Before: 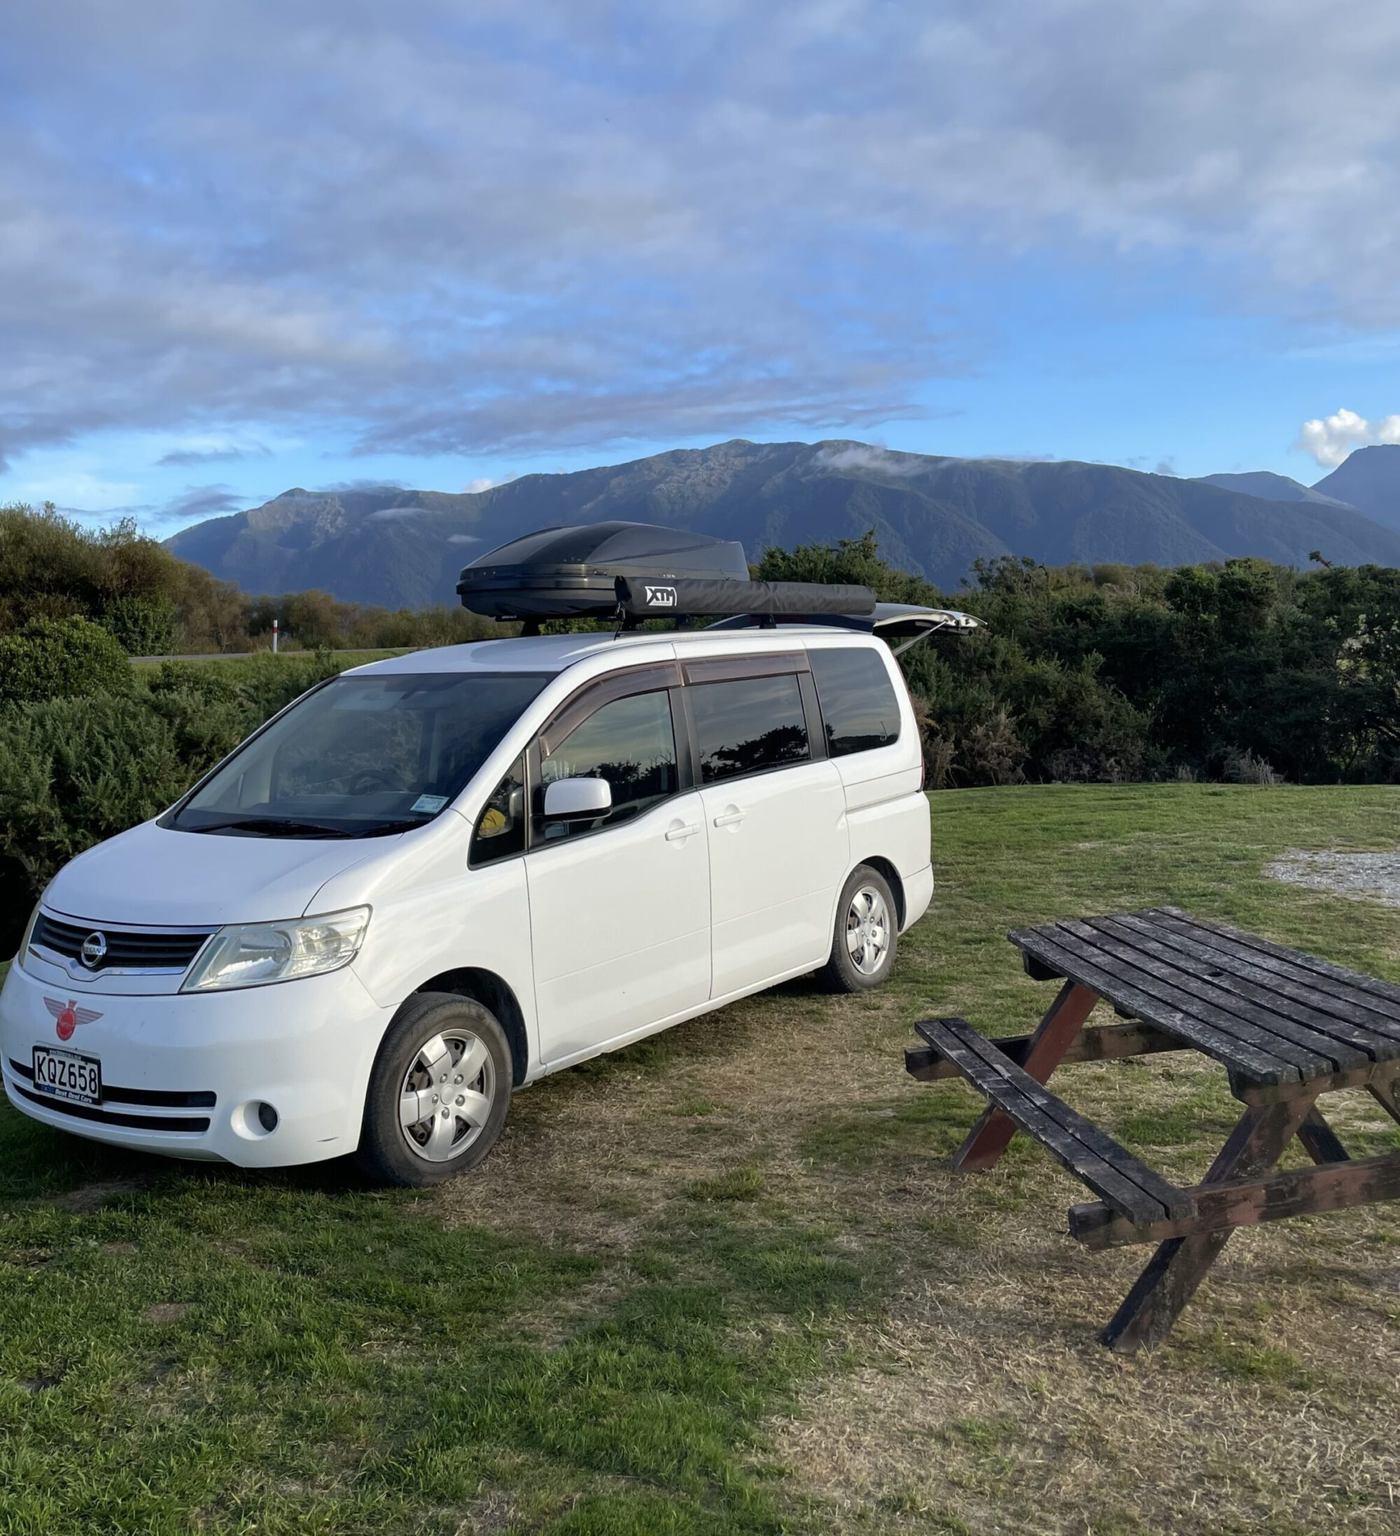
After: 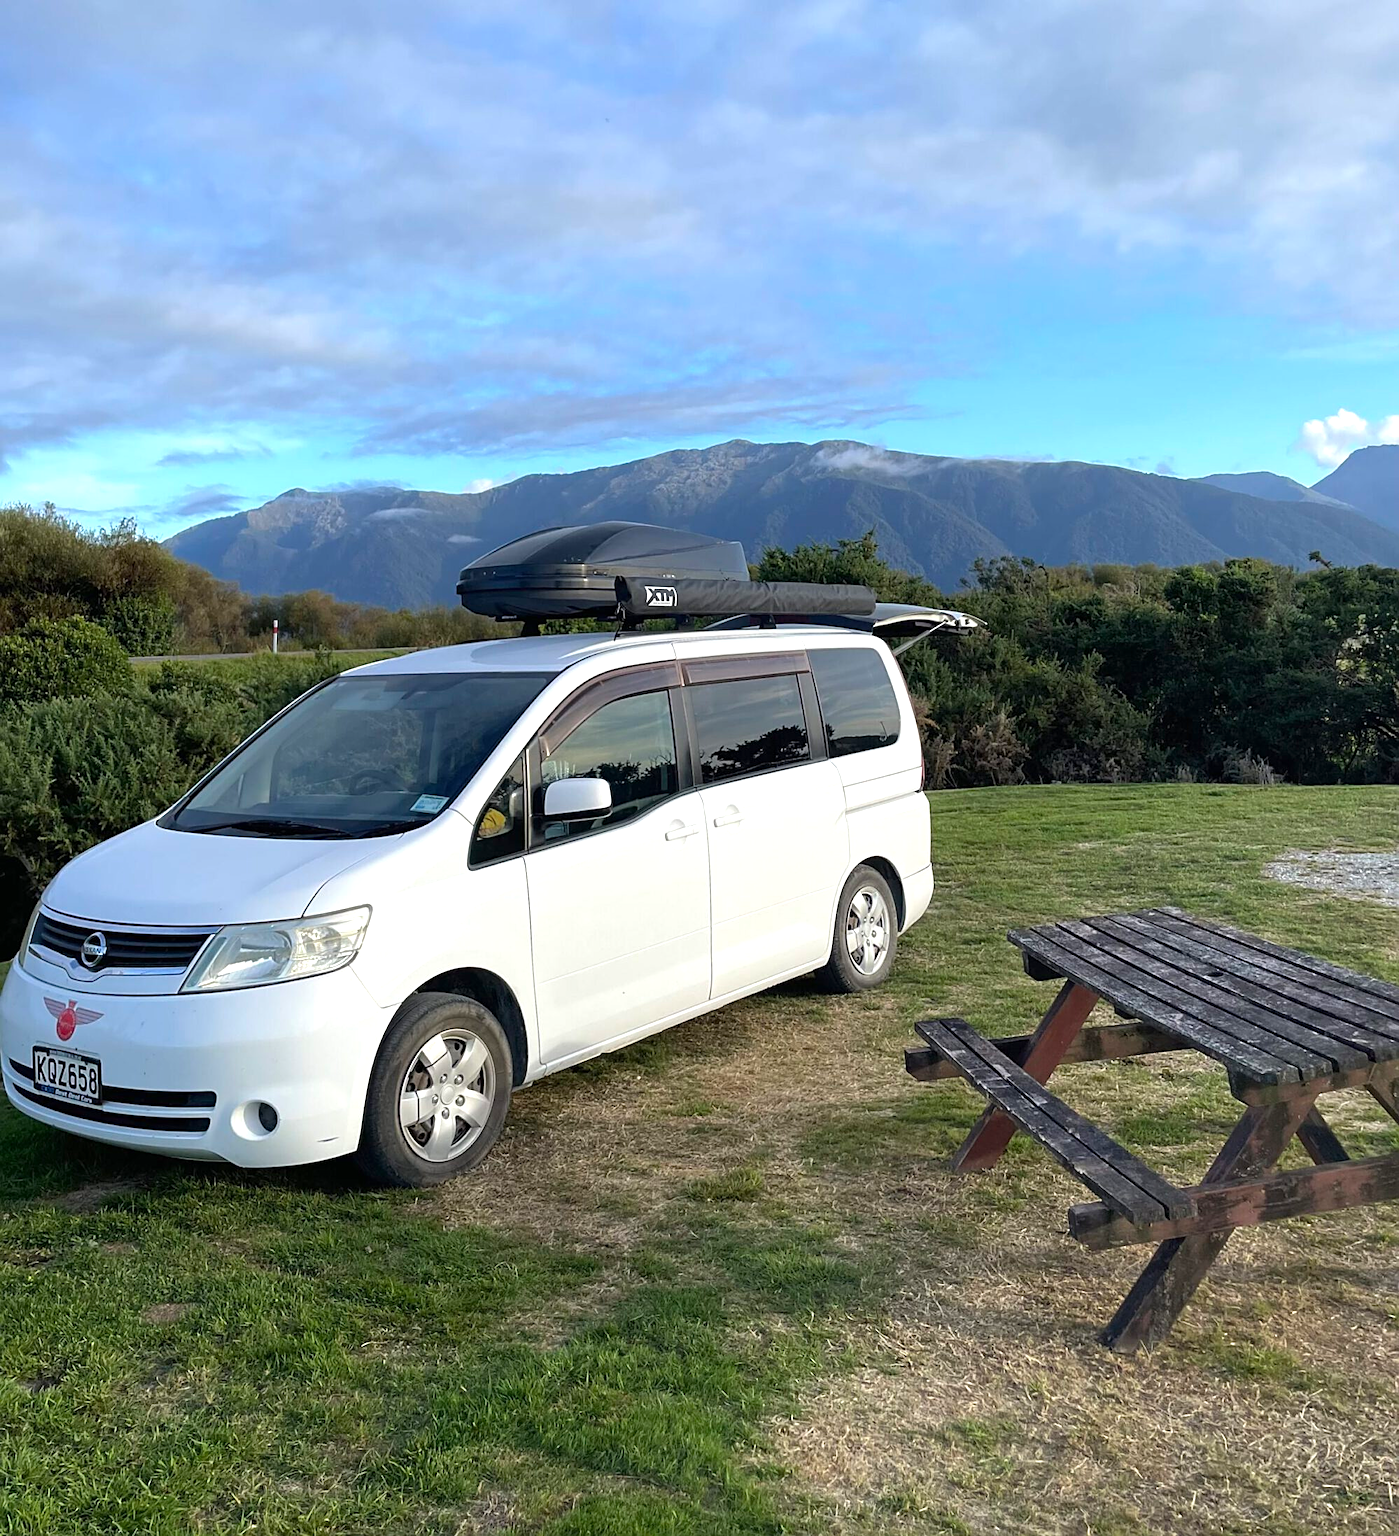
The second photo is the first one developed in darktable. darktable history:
sharpen: on, module defaults
exposure: black level correction 0, exposure 0.499 EV, compensate highlight preservation false
